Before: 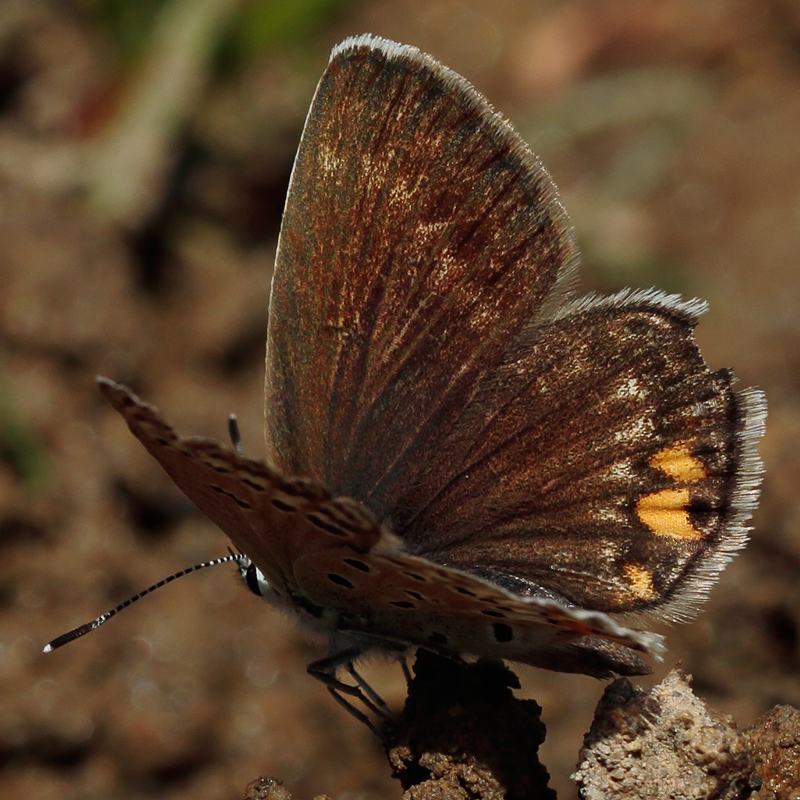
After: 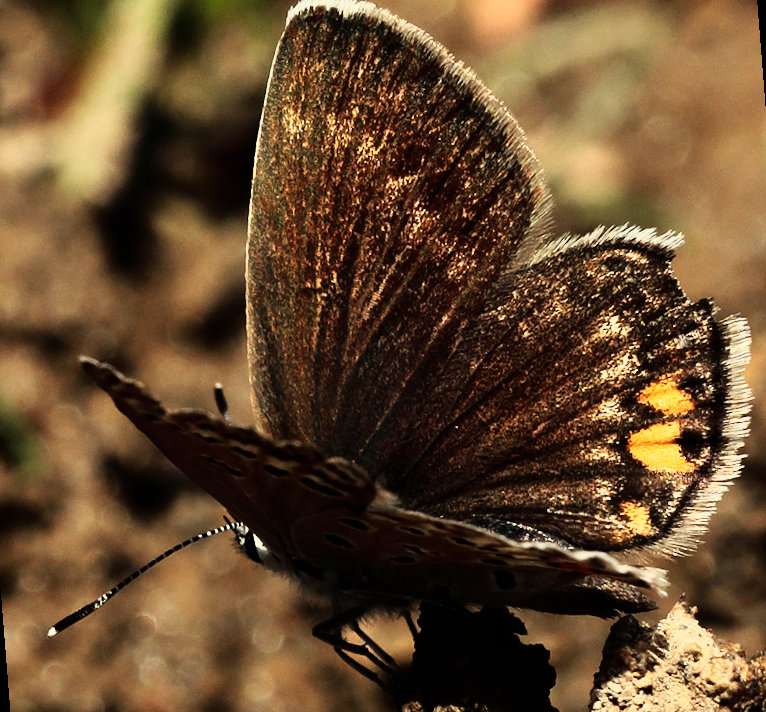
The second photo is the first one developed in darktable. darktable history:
rgb curve: curves: ch0 [(0, 0) (0.21, 0.15) (0.24, 0.21) (0.5, 0.75) (0.75, 0.96) (0.89, 0.99) (1, 1)]; ch1 [(0, 0.02) (0.21, 0.13) (0.25, 0.2) (0.5, 0.67) (0.75, 0.9) (0.89, 0.97) (1, 1)]; ch2 [(0, 0.02) (0.21, 0.13) (0.25, 0.2) (0.5, 0.67) (0.75, 0.9) (0.89, 0.97) (1, 1)], compensate middle gray true
white balance: red 1.029, blue 0.92
rotate and perspective: rotation -4.57°, crop left 0.054, crop right 0.944, crop top 0.087, crop bottom 0.914
